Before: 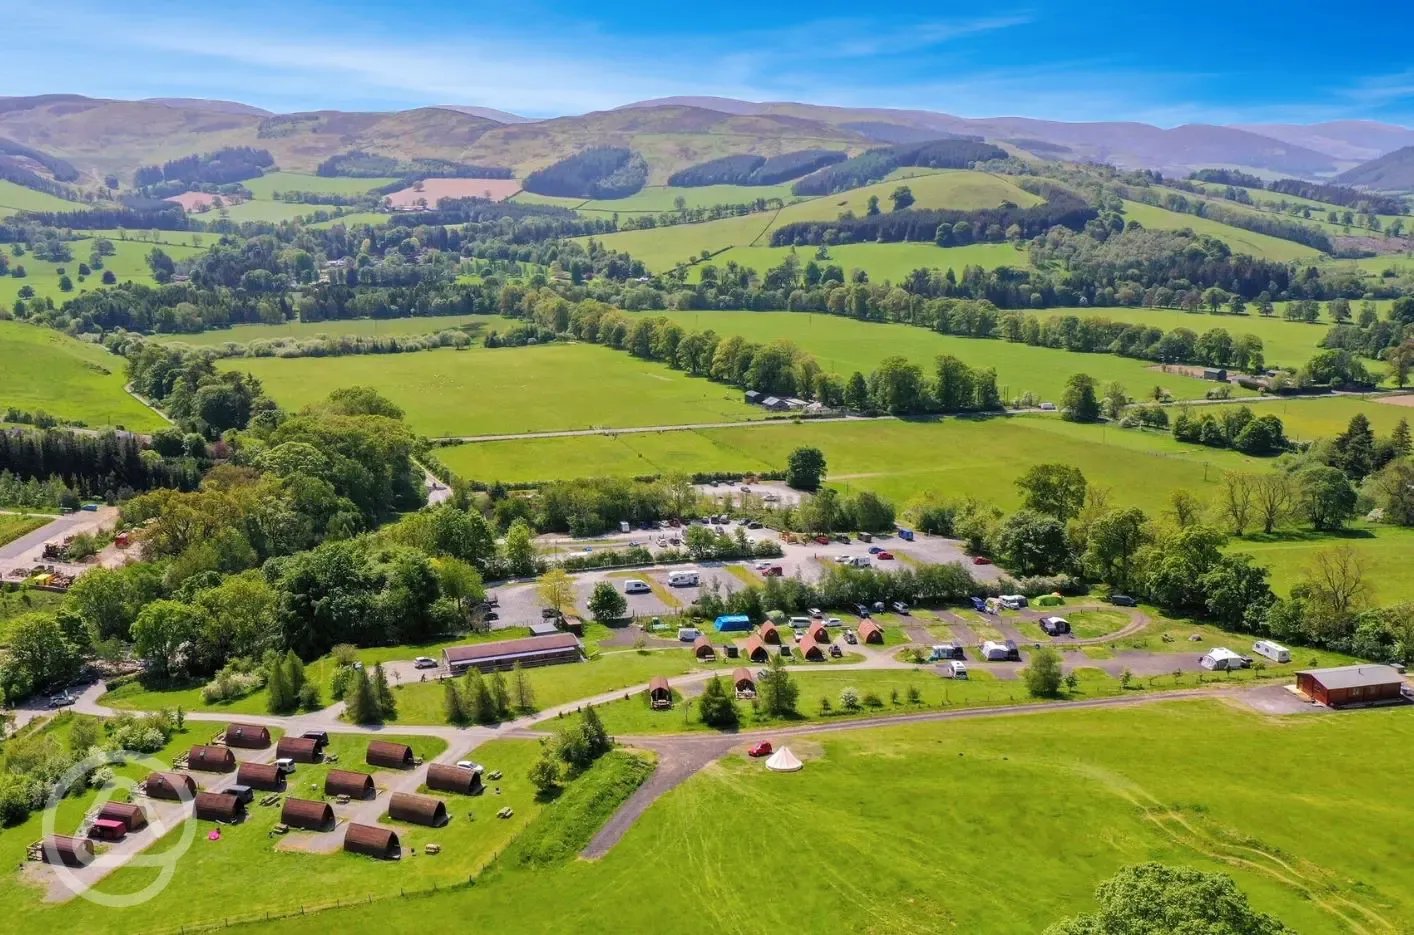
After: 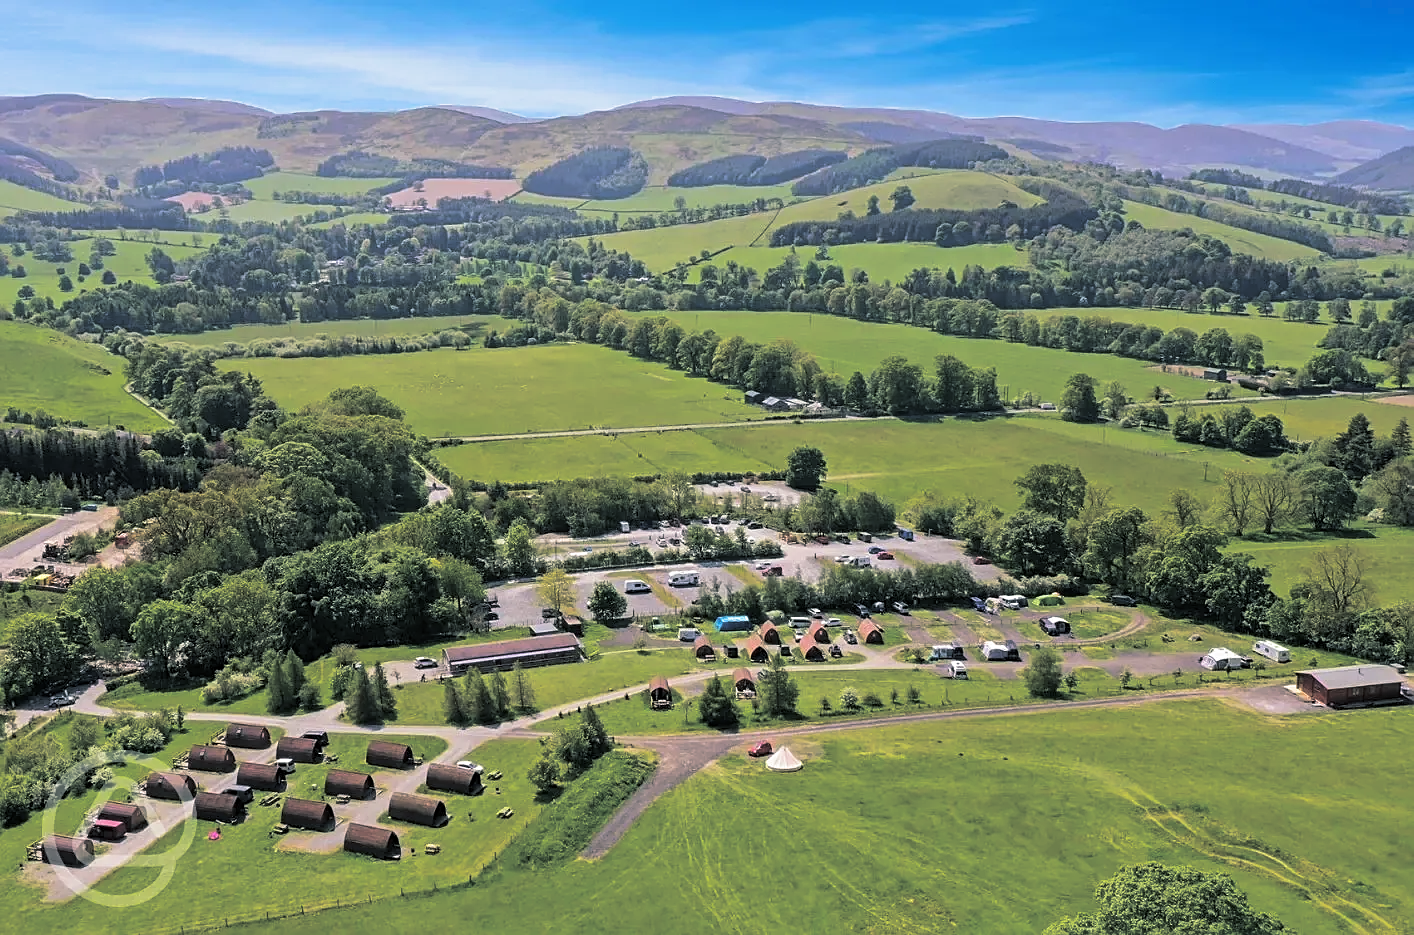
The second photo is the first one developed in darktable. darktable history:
sharpen: on, module defaults
white balance: emerald 1
split-toning: shadows › hue 201.6°, shadows › saturation 0.16, highlights › hue 50.4°, highlights › saturation 0.2, balance -49.9
